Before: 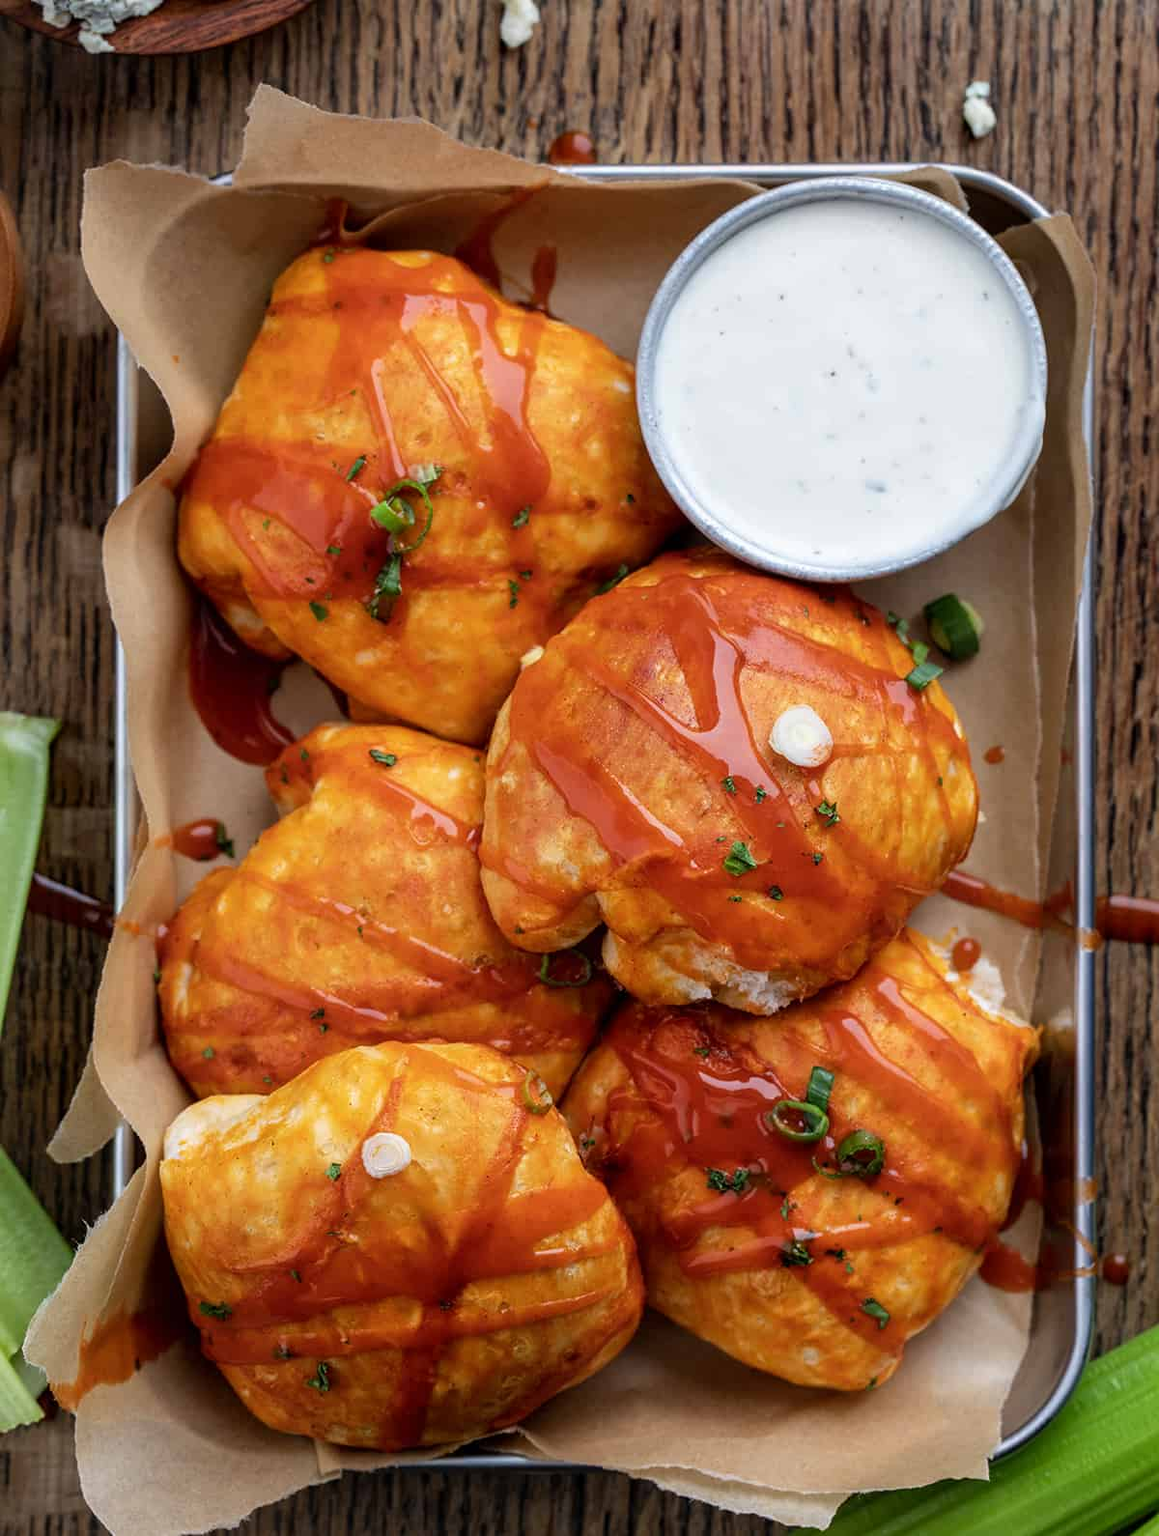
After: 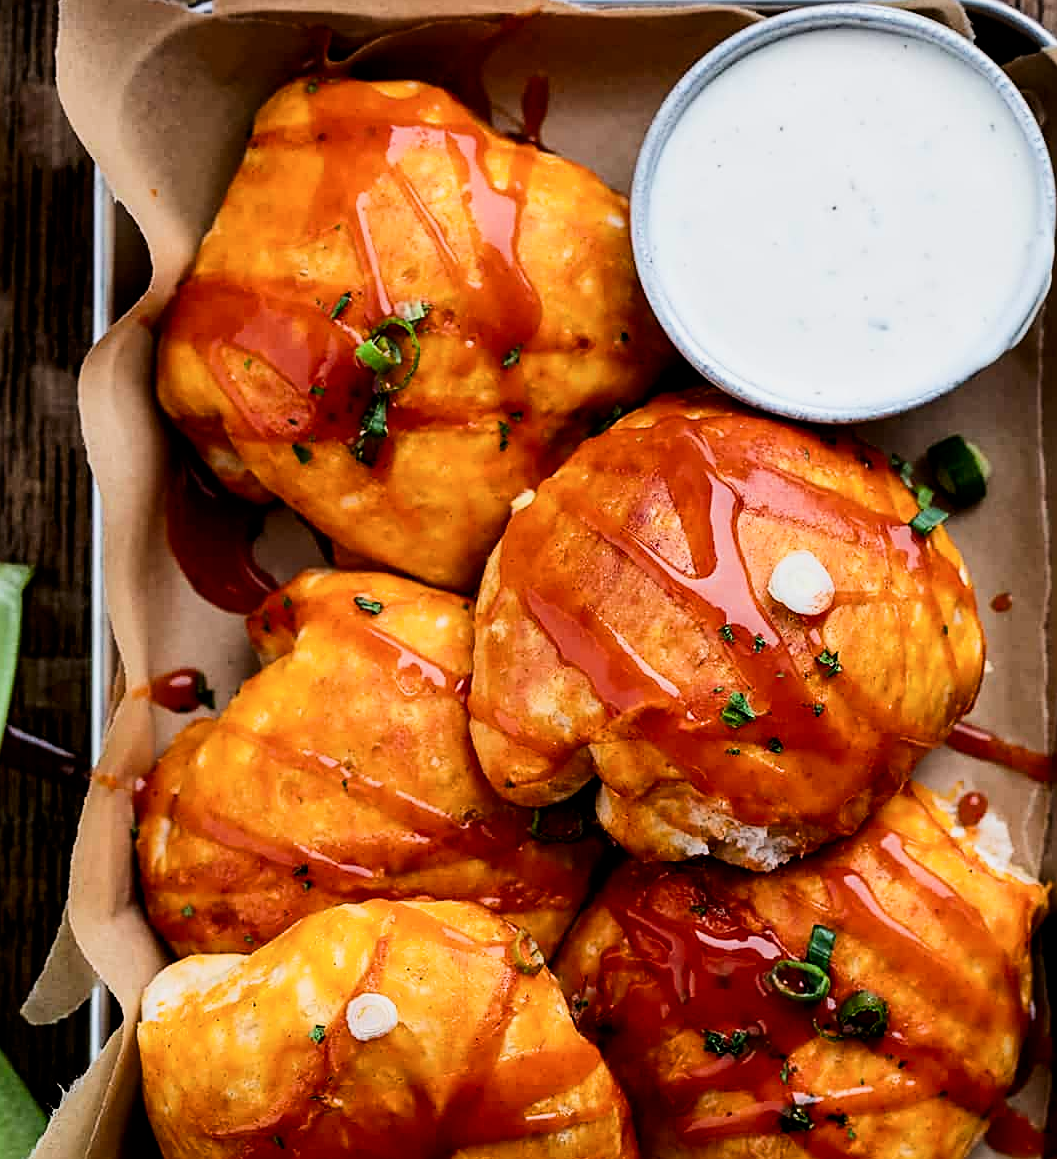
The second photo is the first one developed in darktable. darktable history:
filmic rgb: black relative exposure -5.09 EV, white relative exposure 3.52 EV, hardness 3.16, contrast 1.186, highlights saturation mix -48.96%
sharpen: on, module defaults
contrast brightness saturation: contrast 0.218
crop and rotate: left 2.363%, top 11.258%, right 9.502%, bottom 15.787%
